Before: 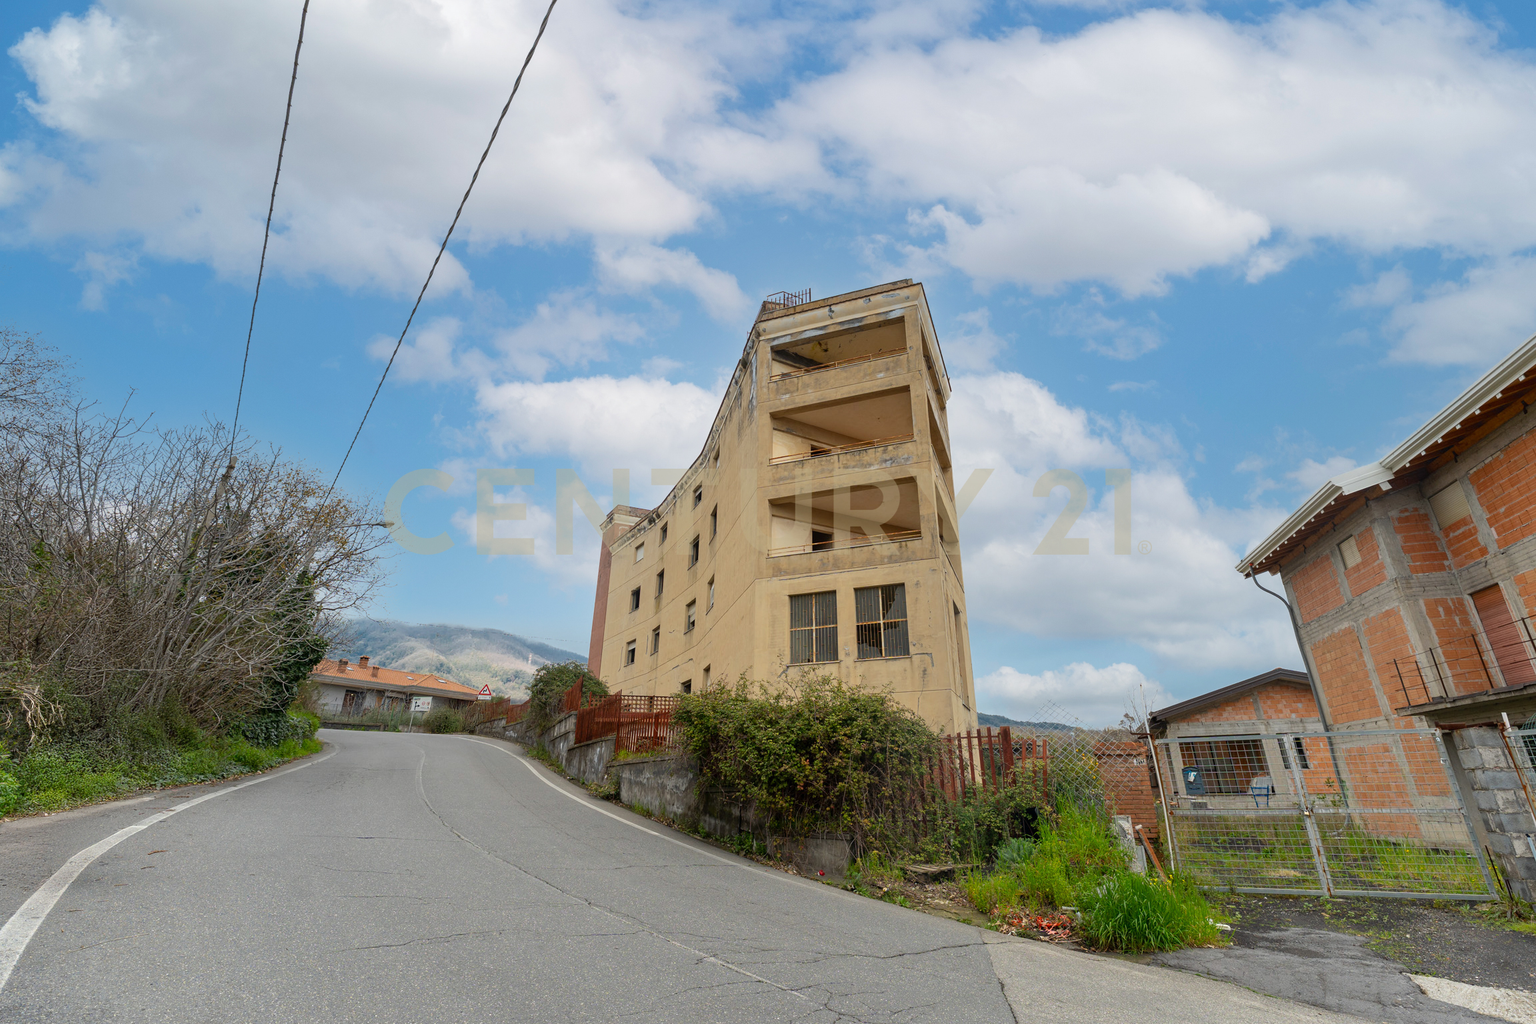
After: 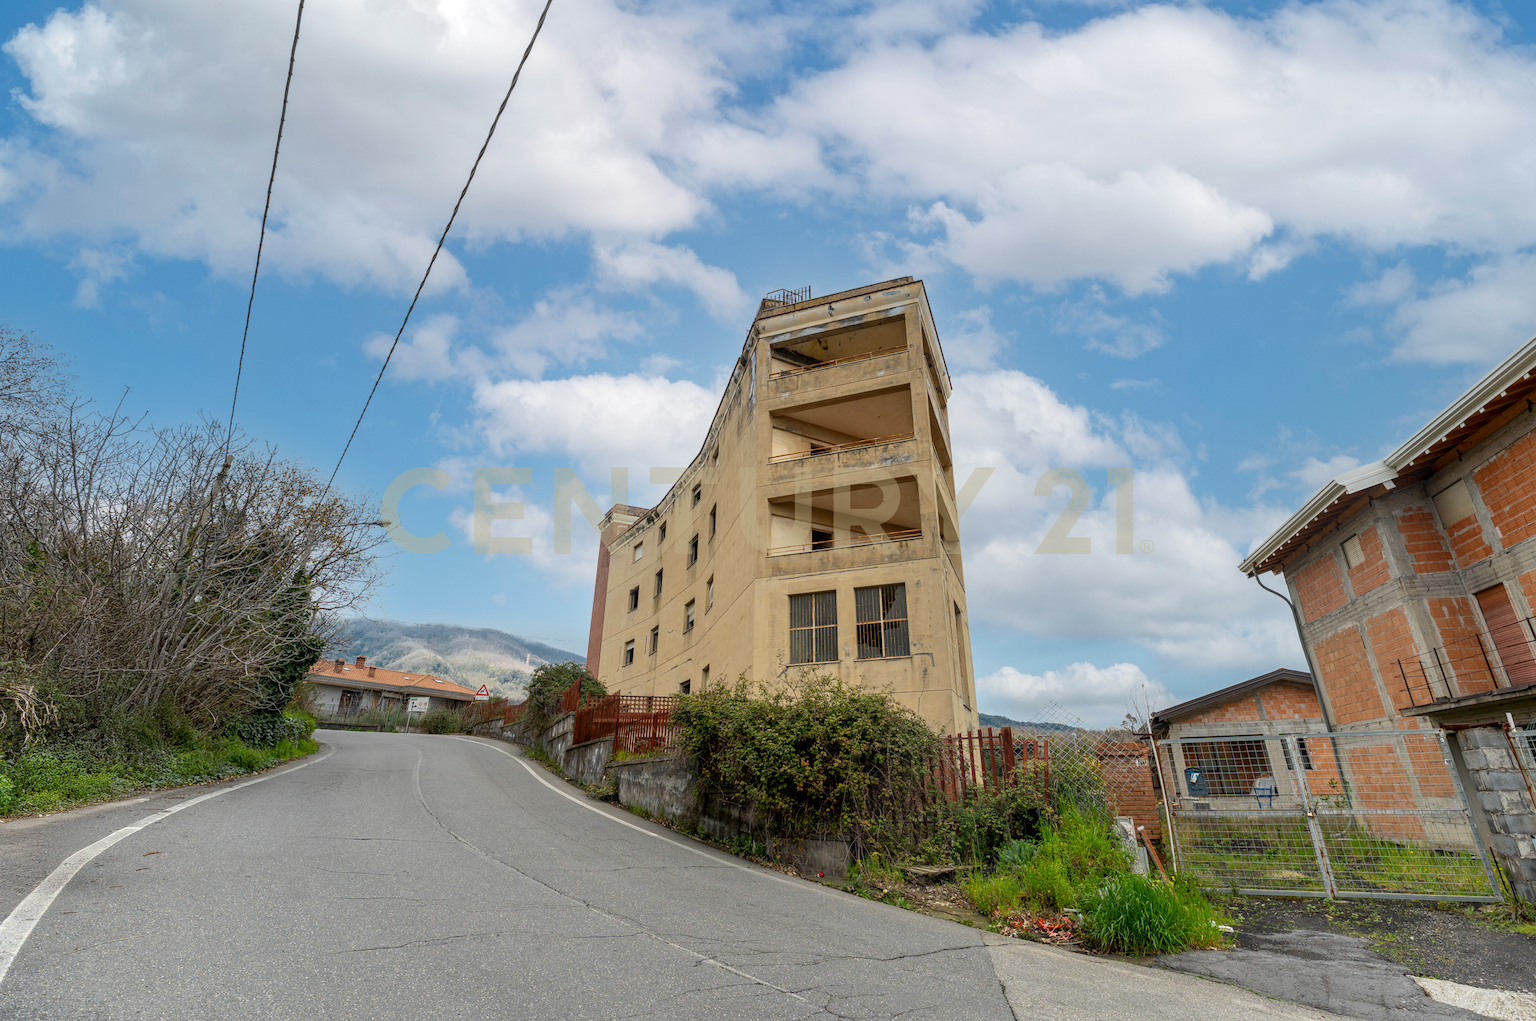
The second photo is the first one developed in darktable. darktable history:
local contrast: on, module defaults
crop: left 0.434%, top 0.485%, right 0.244%, bottom 0.386%
